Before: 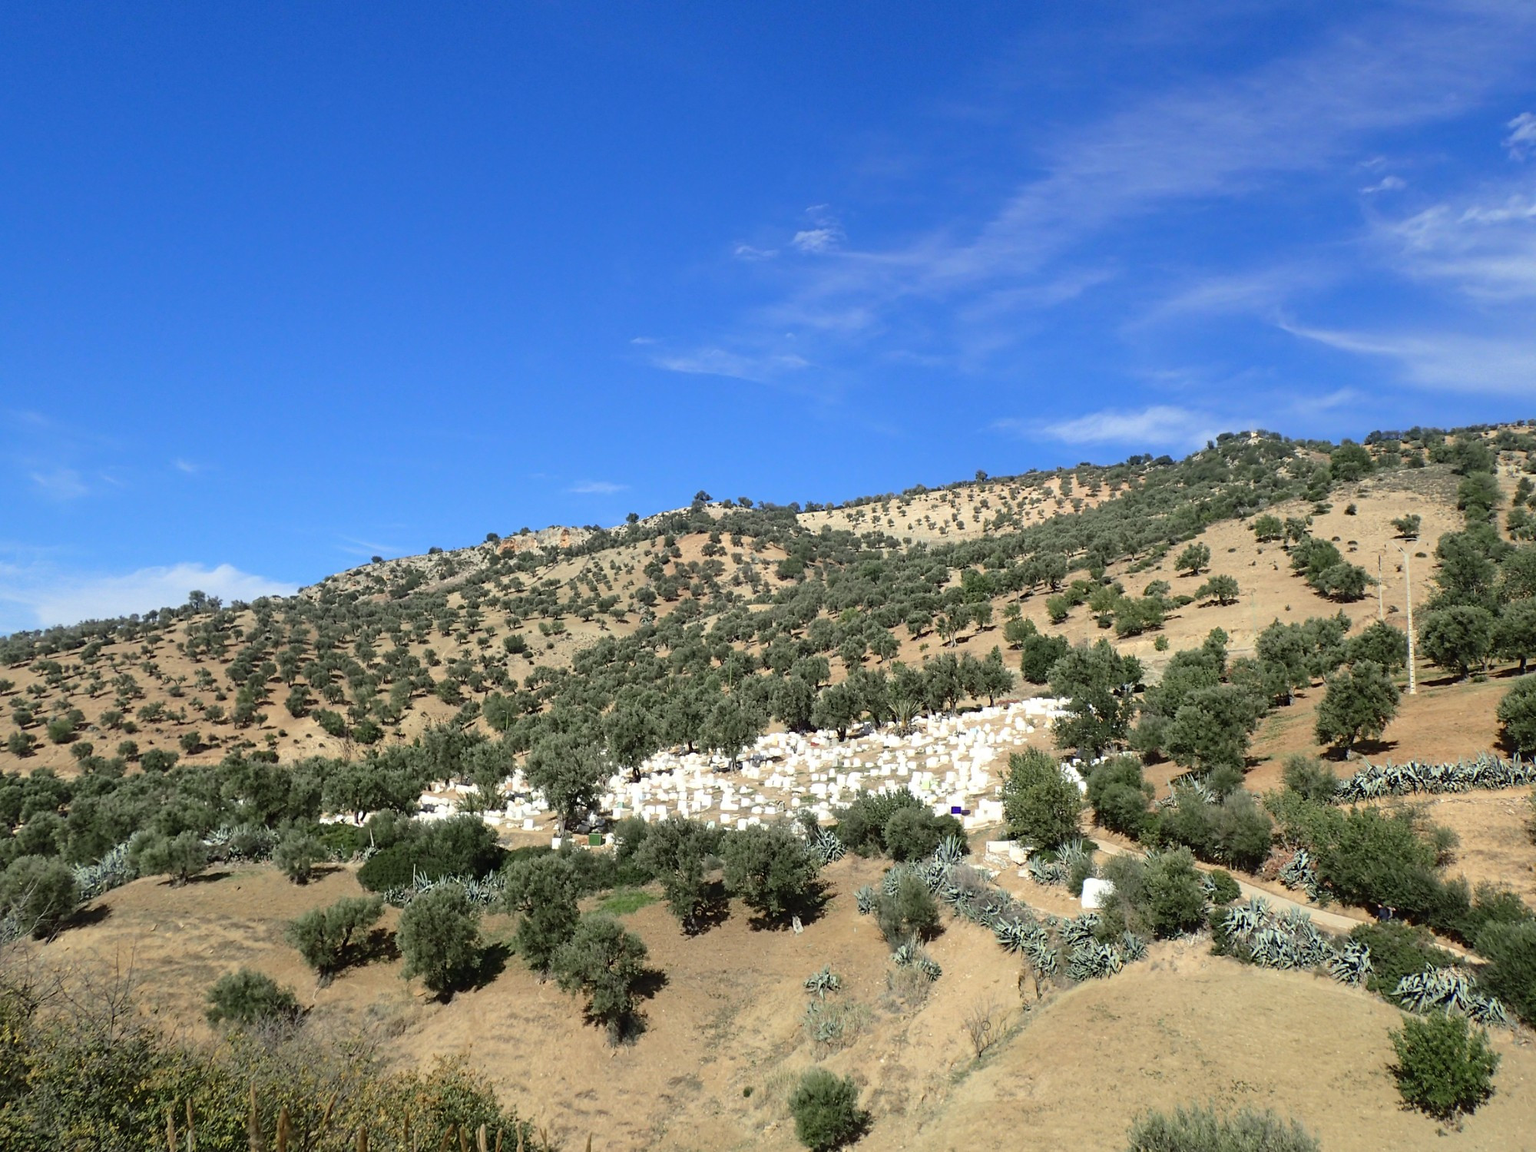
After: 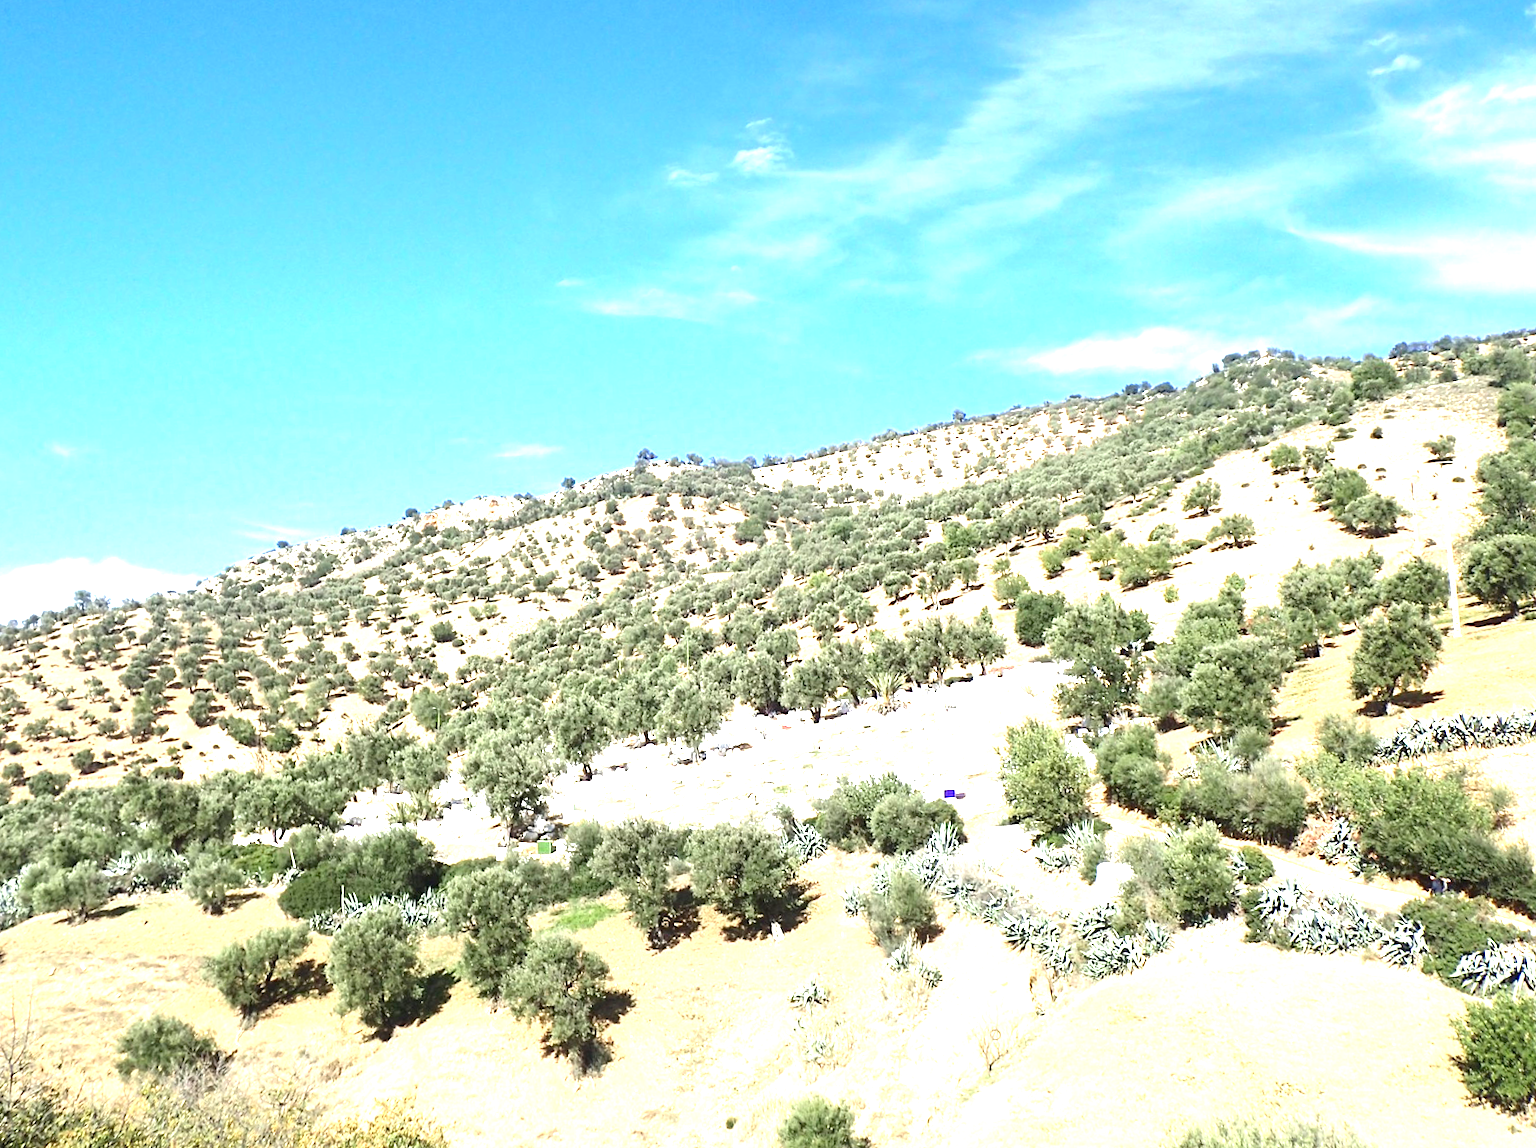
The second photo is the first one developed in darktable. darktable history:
crop and rotate: angle 2.89°, left 5.48%, top 5.714%
exposure: exposure 2.006 EV, compensate highlight preservation false
